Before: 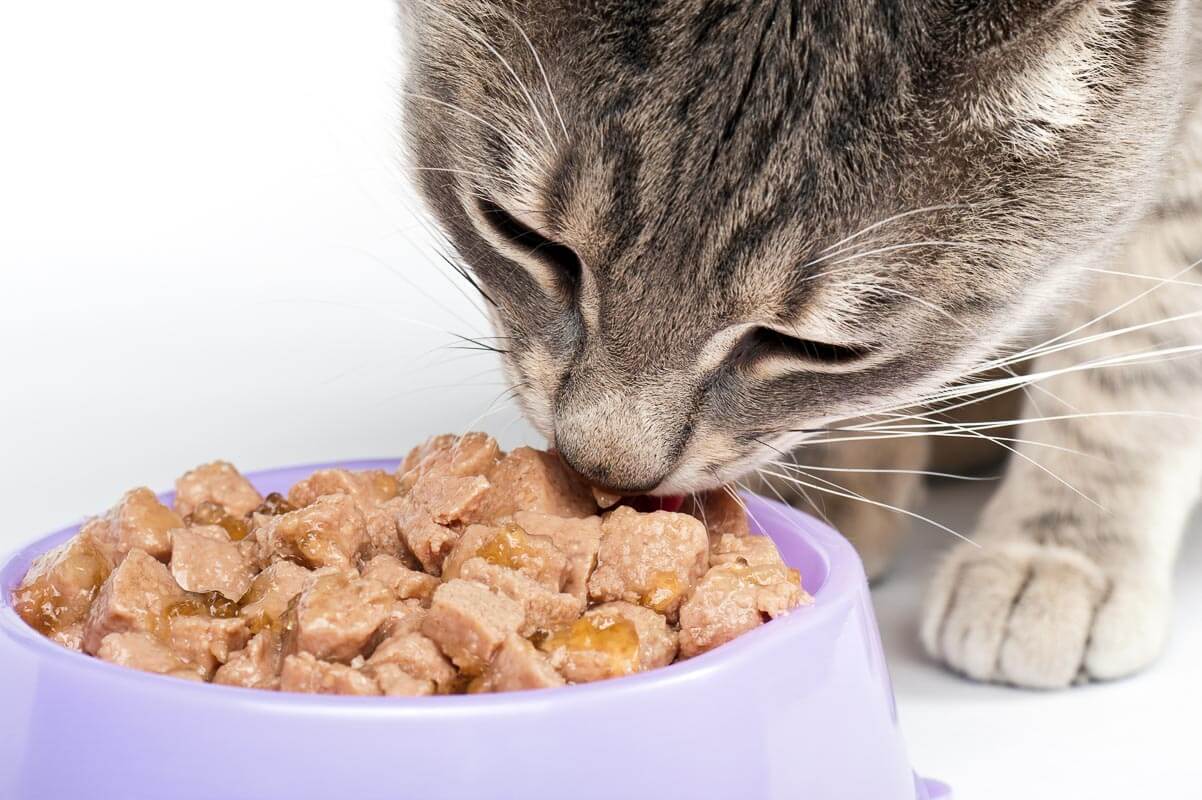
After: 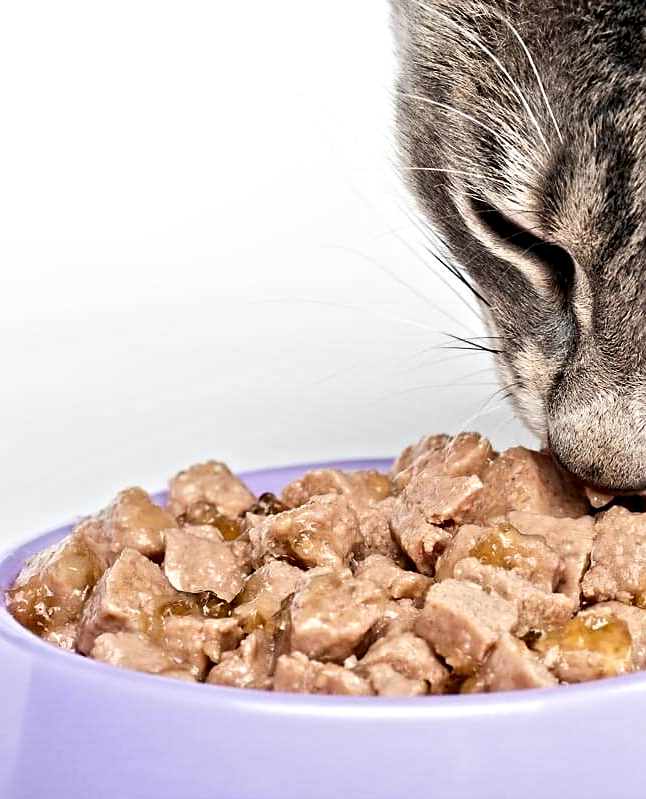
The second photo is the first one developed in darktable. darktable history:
contrast equalizer: y [[0.511, 0.558, 0.631, 0.632, 0.559, 0.512], [0.5 ×6], [0.507, 0.559, 0.627, 0.644, 0.647, 0.647], [0 ×6], [0 ×6]]
tone equalizer: on, module defaults
crop: left 0.587%, right 45.588%, bottom 0.086%
sharpen: radius 1.458, amount 0.398, threshold 1.271
haze removal: compatibility mode true, adaptive false
base curve: preserve colors none
contrast brightness saturation: contrast 0.01, saturation -0.05
